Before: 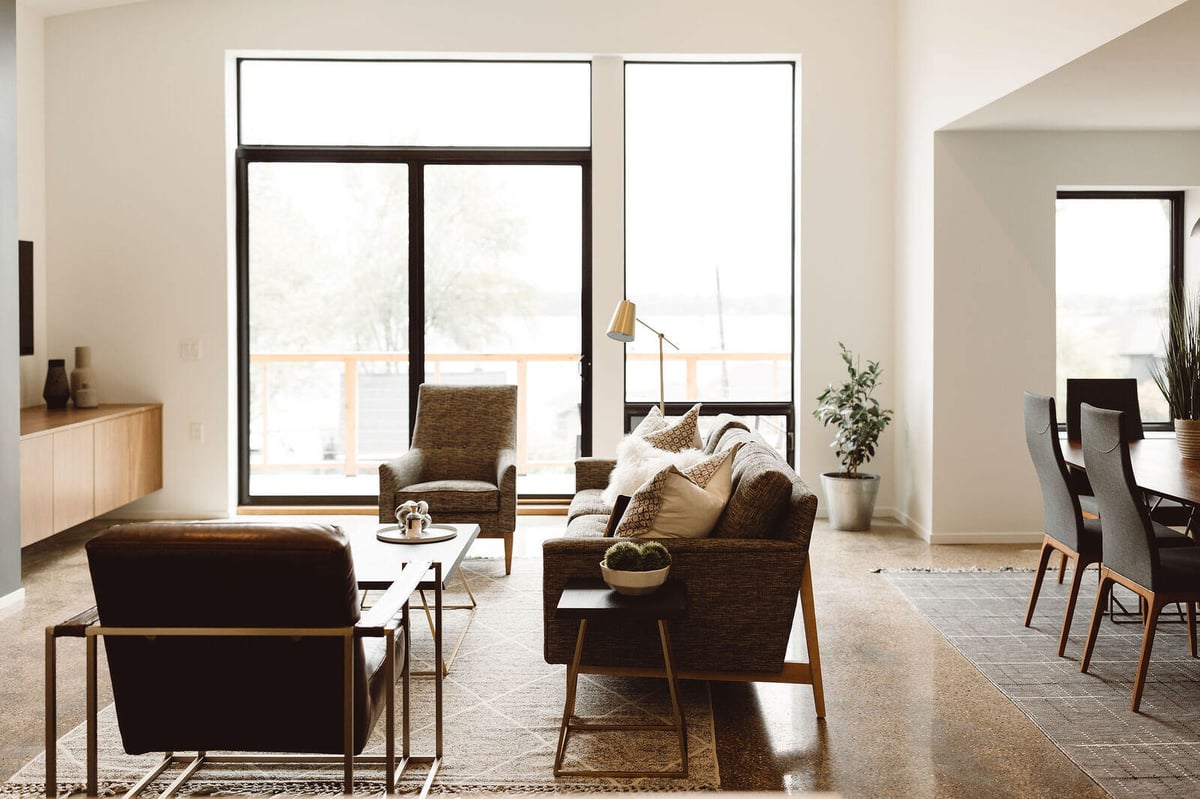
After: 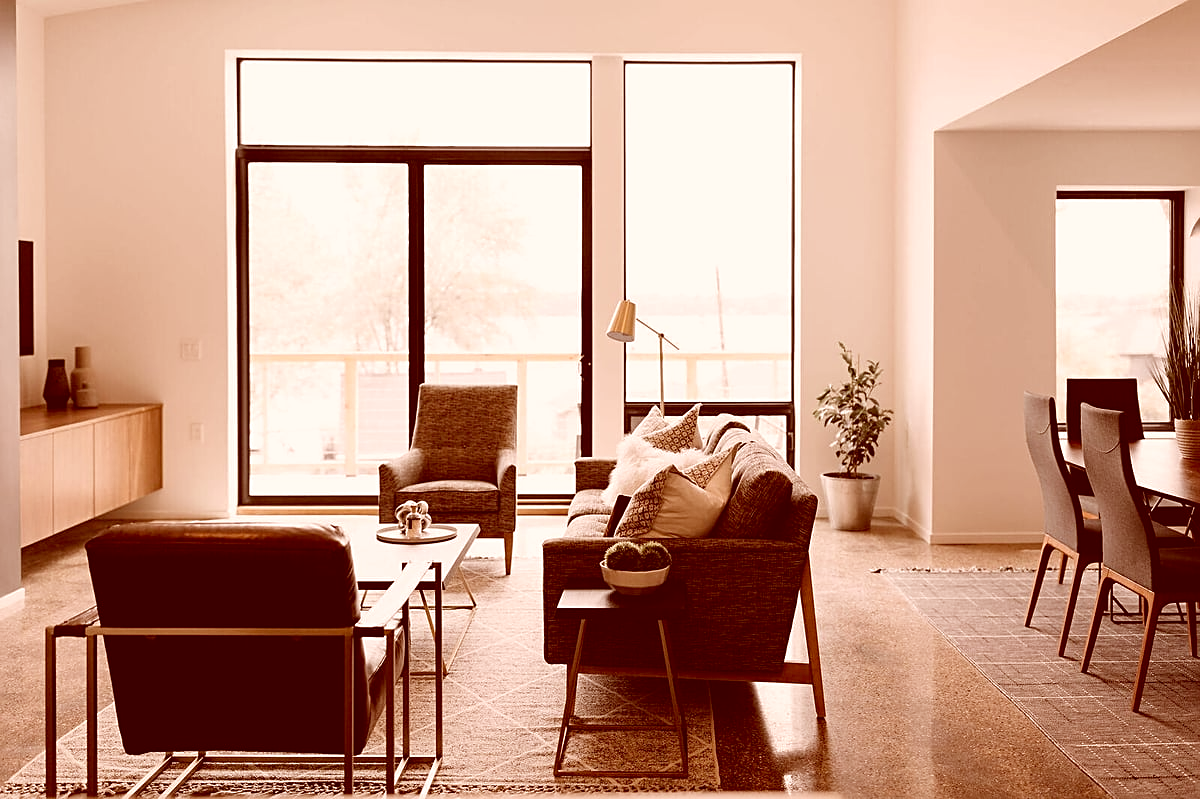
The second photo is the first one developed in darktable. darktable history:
sharpen: on, module defaults
color correction: highlights a* 9.35, highlights b* 8.56, shadows a* 39.44, shadows b* 39.29, saturation 0.783
